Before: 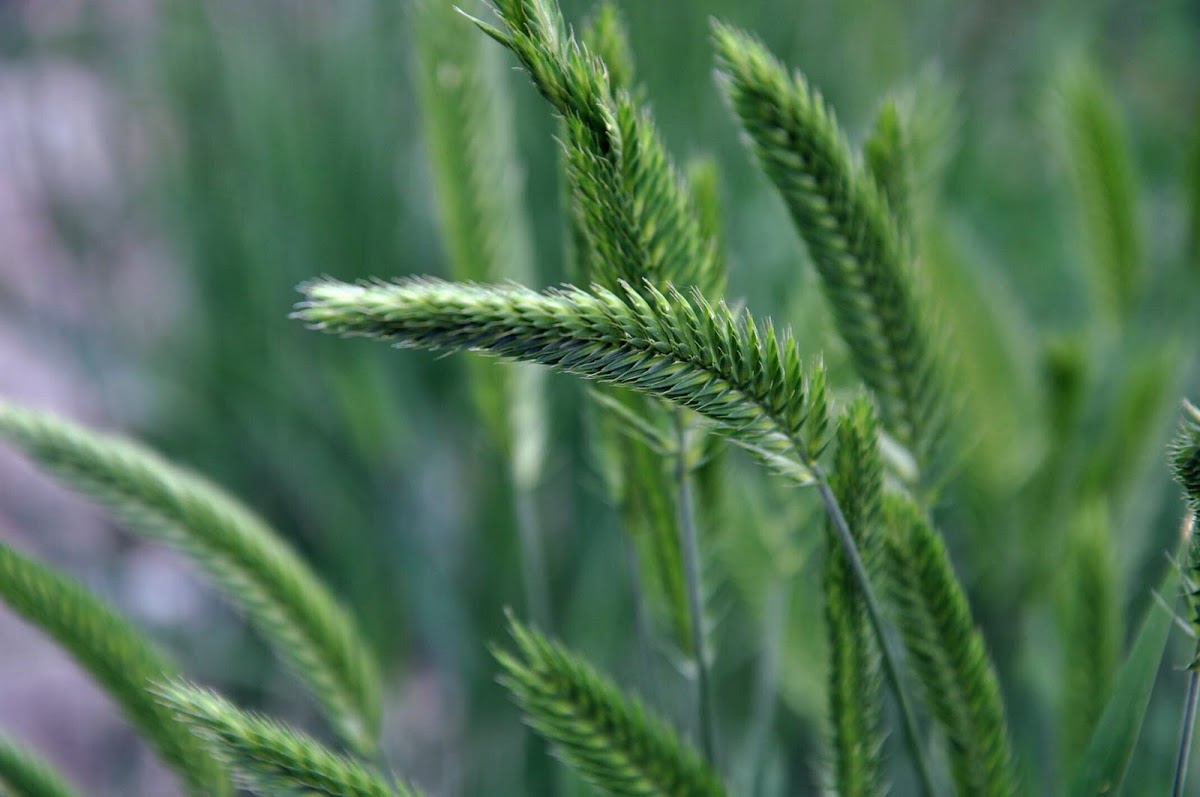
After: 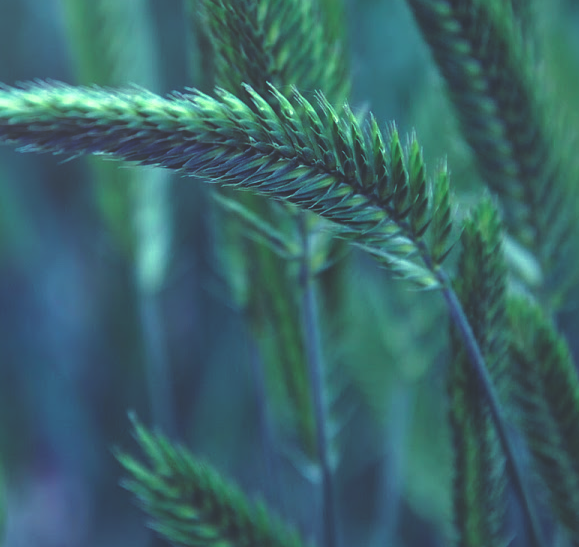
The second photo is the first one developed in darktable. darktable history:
bloom: on, module defaults
tone equalizer: on, module defaults
rgb curve: curves: ch0 [(0, 0.186) (0.314, 0.284) (0.576, 0.466) (0.805, 0.691) (0.936, 0.886)]; ch1 [(0, 0.186) (0.314, 0.284) (0.581, 0.534) (0.771, 0.746) (0.936, 0.958)]; ch2 [(0, 0.216) (0.275, 0.39) (1, 1)], mode RGB, independent channels, compensate middle gray true, preserve colors none
crop: left 31.379%, top 24.658%, right 20.326%, bottom 6.628%
